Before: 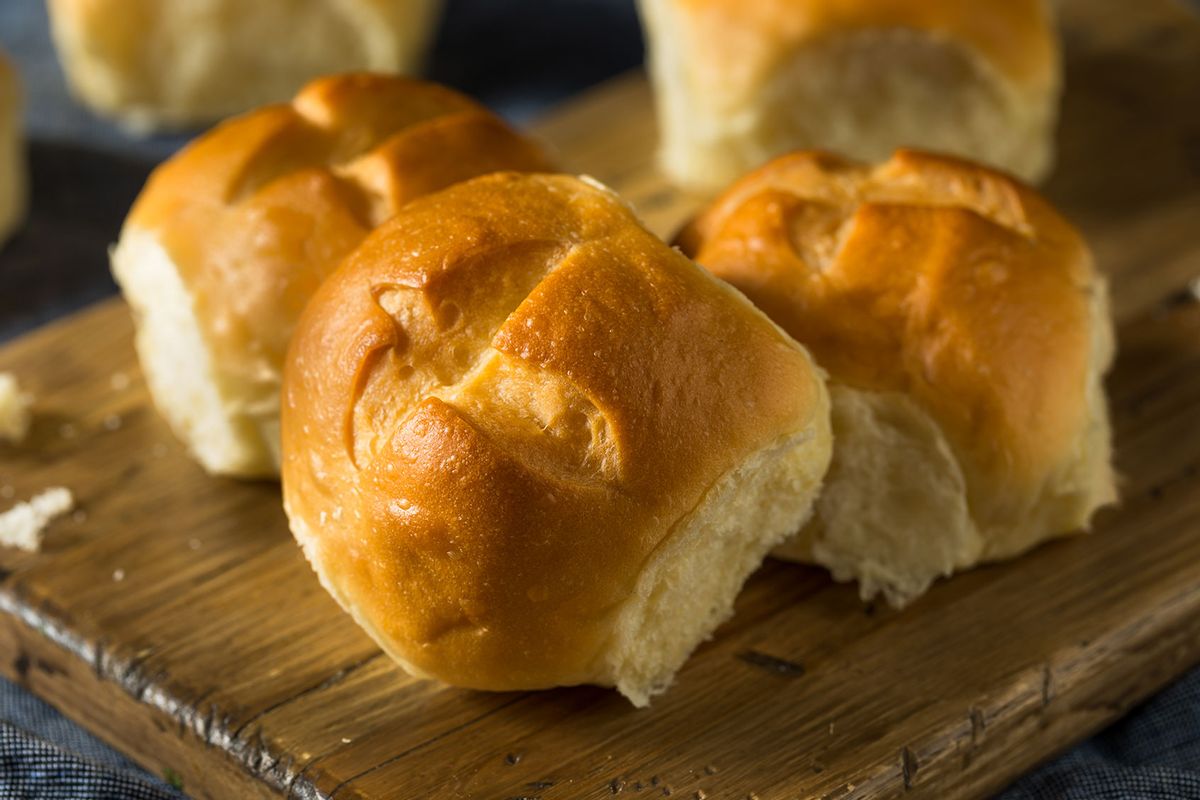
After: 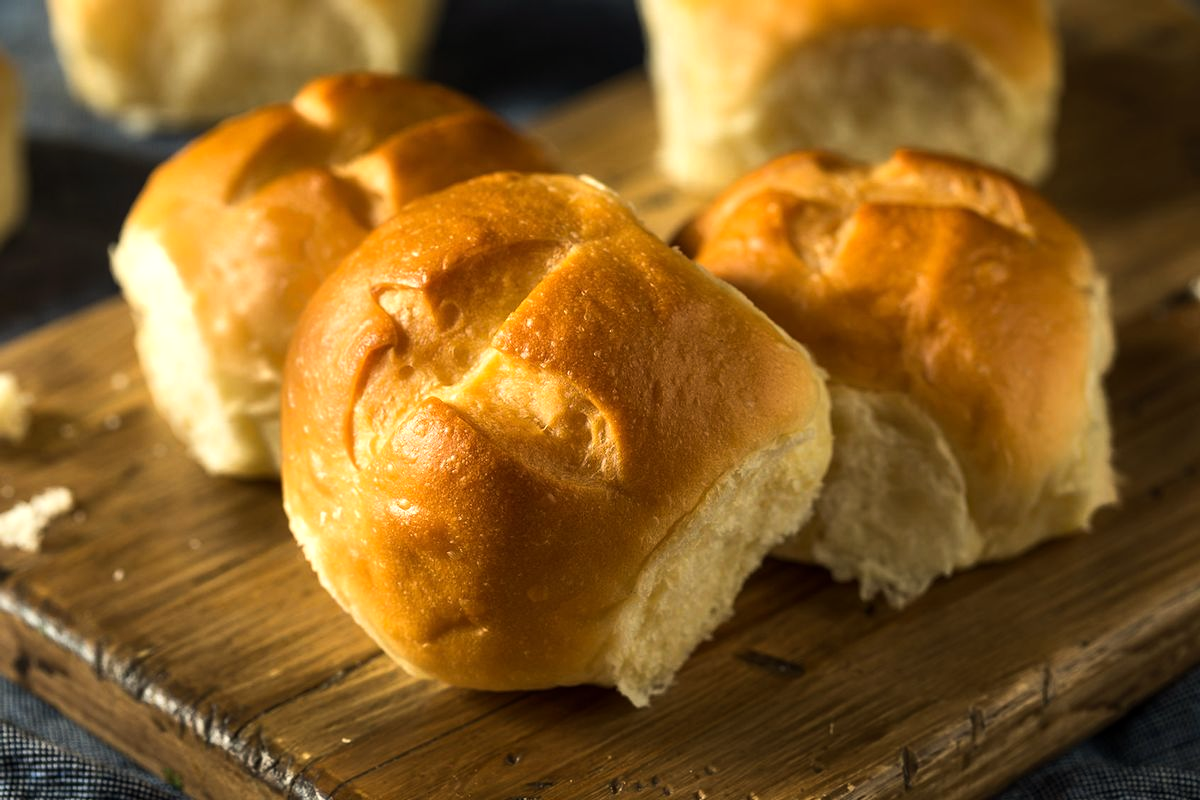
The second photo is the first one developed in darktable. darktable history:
tone equalizer: -8 EV -0.417 EV, -7 EV -0.389 EV, -6 EV -0.333 EV, -5 EV -0.222 EV, -3 EV 0.222 EV, -2 EV 0.333 EV, -1 EV 0.389 EV, +0 EV 0.417 EV, edges refinement/feathering 500, mask exposure compensation -1.57 EV, preserve details no
white balance: red 1.029, blue 0.92
